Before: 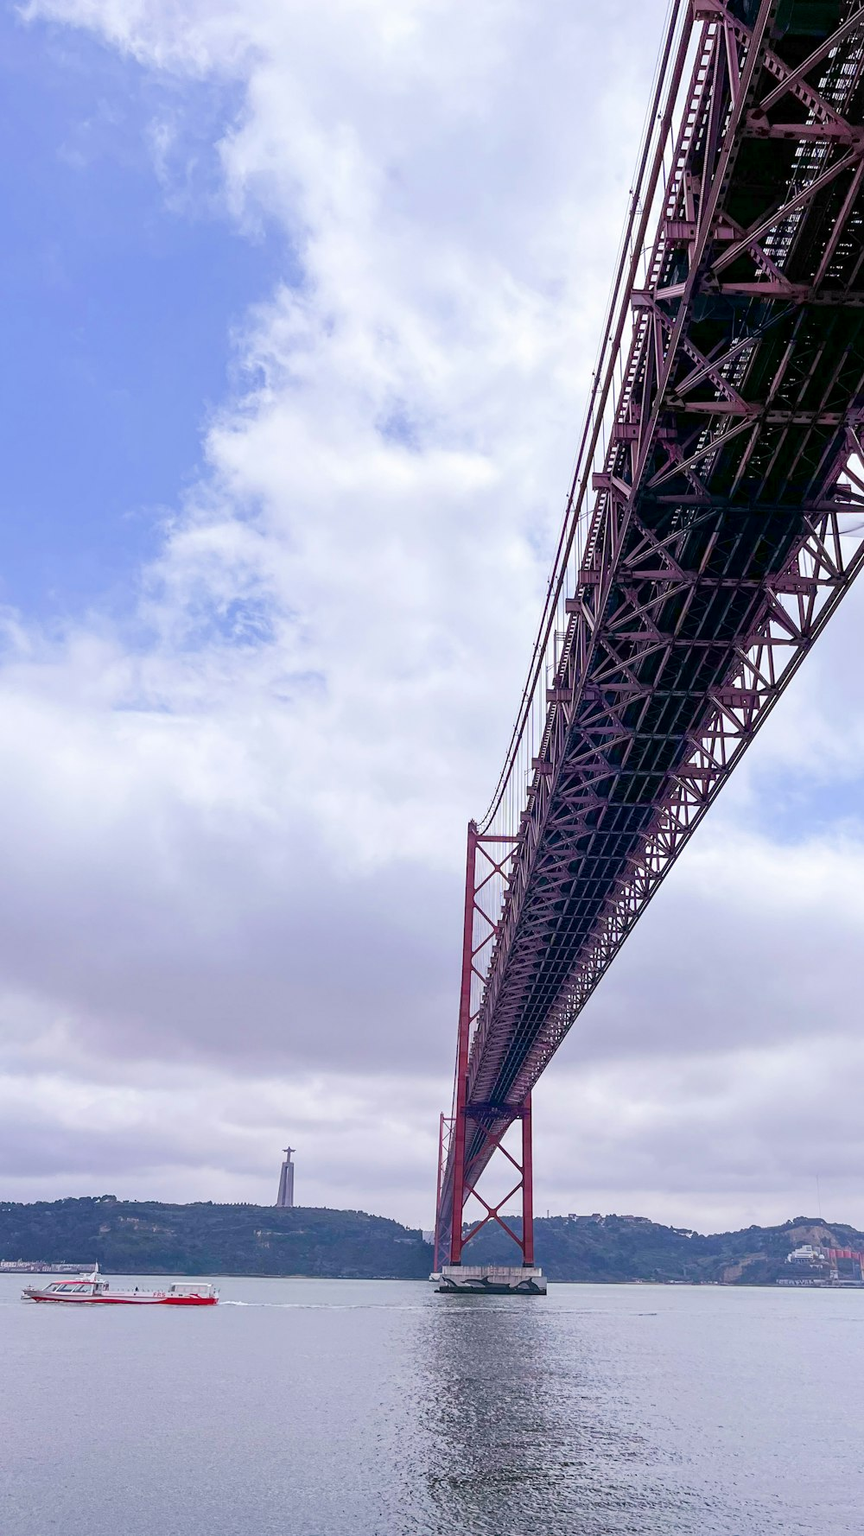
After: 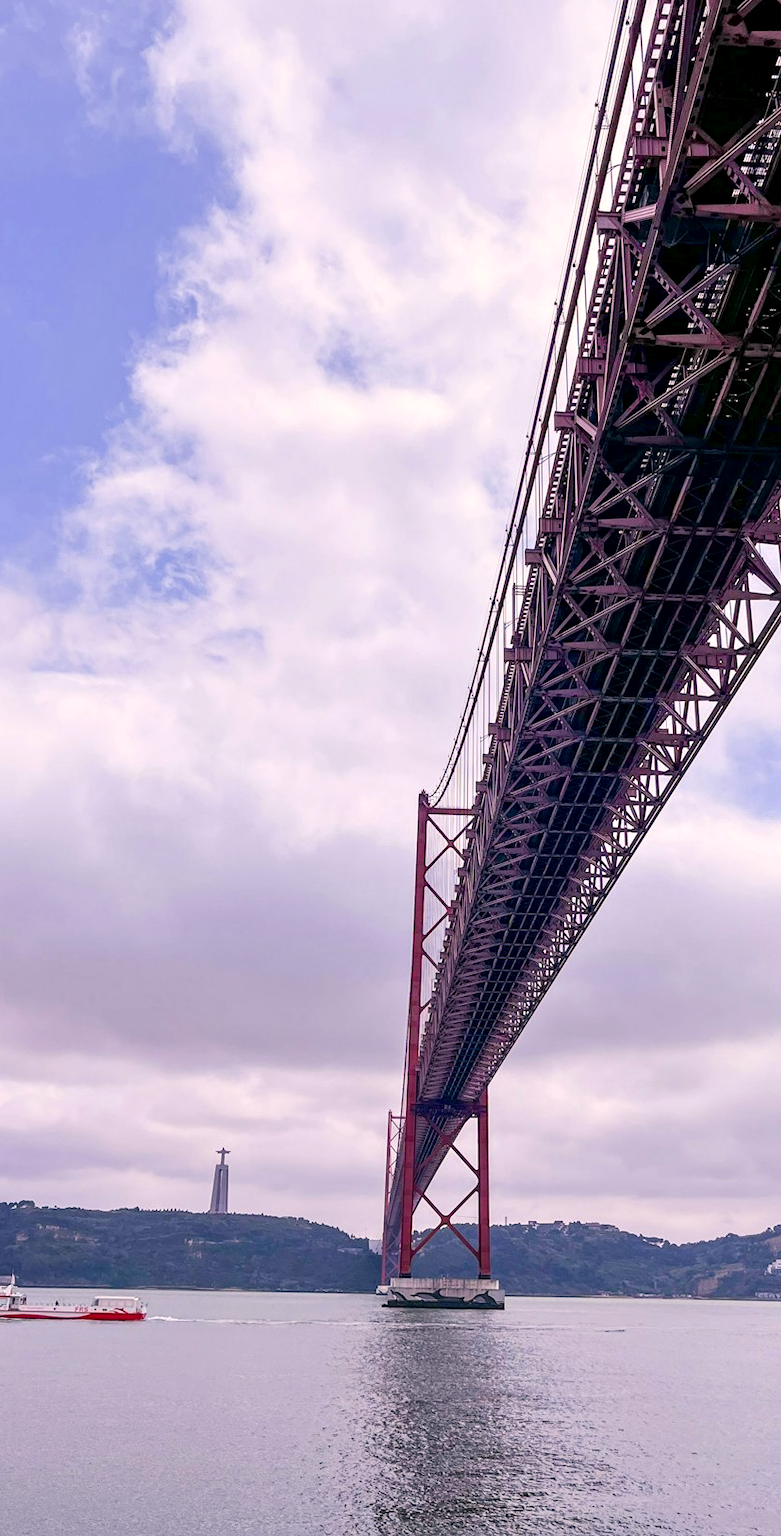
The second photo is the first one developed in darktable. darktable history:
color correction: highlights a* 7.34, highlights b* 4.37
contrast equalizer: octaves 7, y [[0.6 ×6], [0.55 ×6], [0 ×6], [0 ×6], [0 ×6]], mix 0.29
crop: left 9.807%, top 6.259%, right 7.334%, bottom 2.177%
